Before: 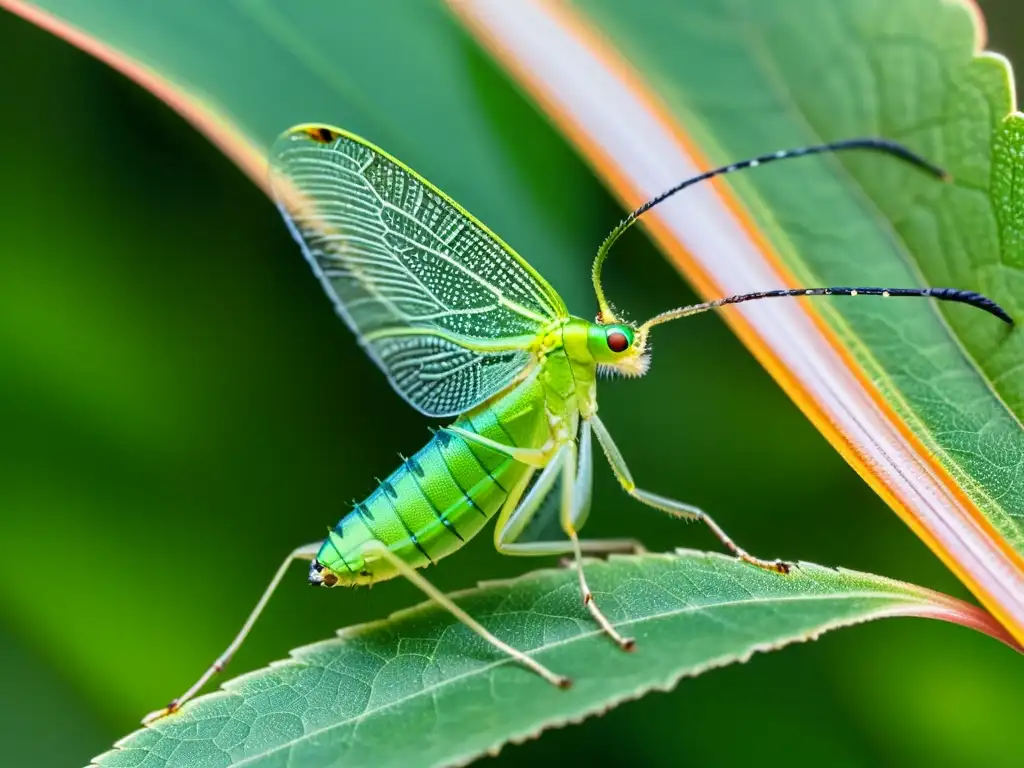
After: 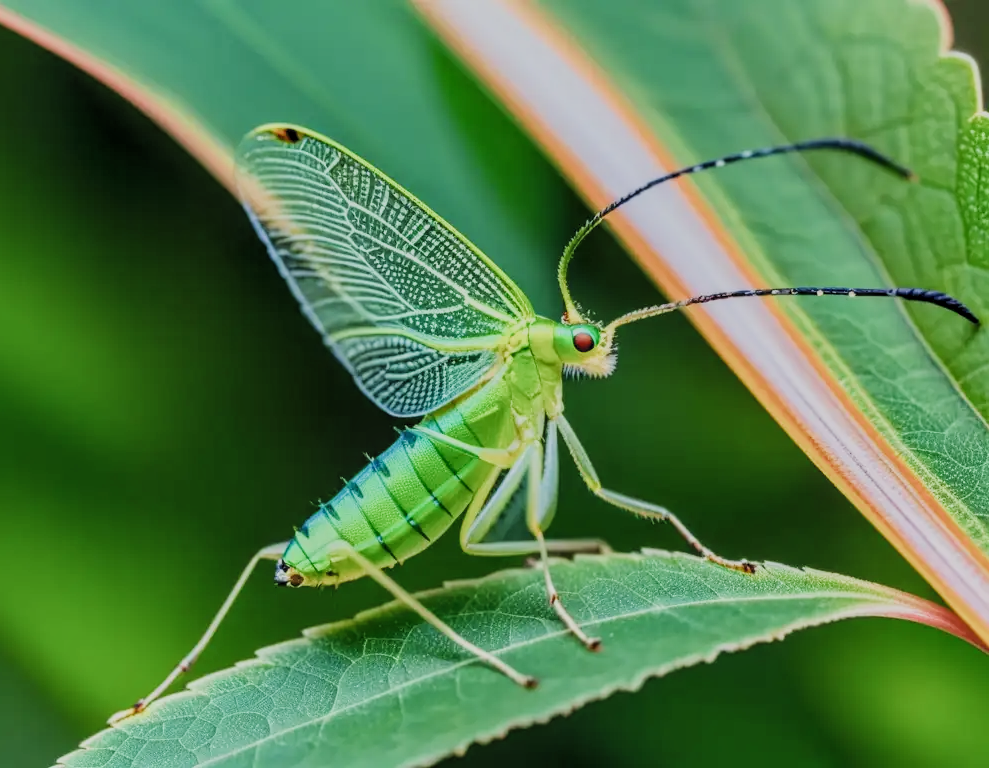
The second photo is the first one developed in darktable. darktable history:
local contrast: on, module defaults
crop and rotate: left 3.4%
filmic rgb: black relative exposure -7.65 EV, white relative exposure 4.56 EV, hardness 3.61, color science v5 (2021), contrast in shadows safe, contrast in highlights safe
